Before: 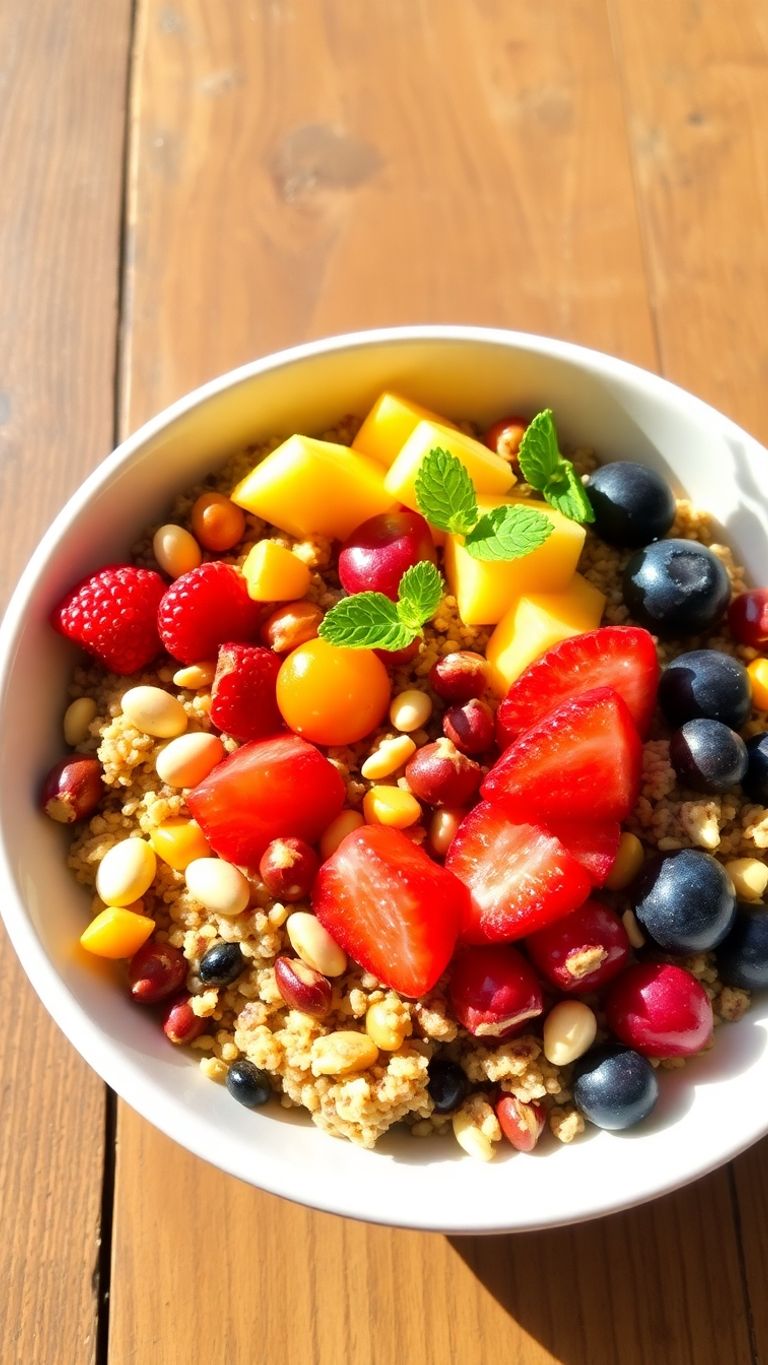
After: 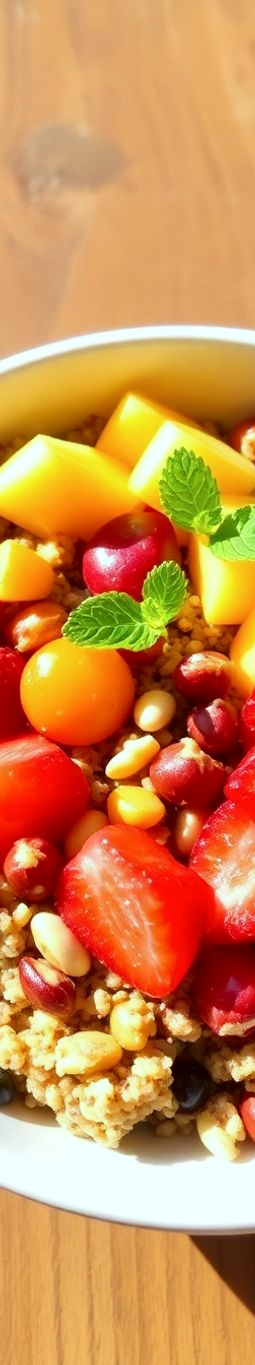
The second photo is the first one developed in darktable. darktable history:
color correction: highlights a* -4.98, highlights b* -3.76, shadows a* 3.83, shadows b* 4.08
crop: left 33.36%, right 33.36%
